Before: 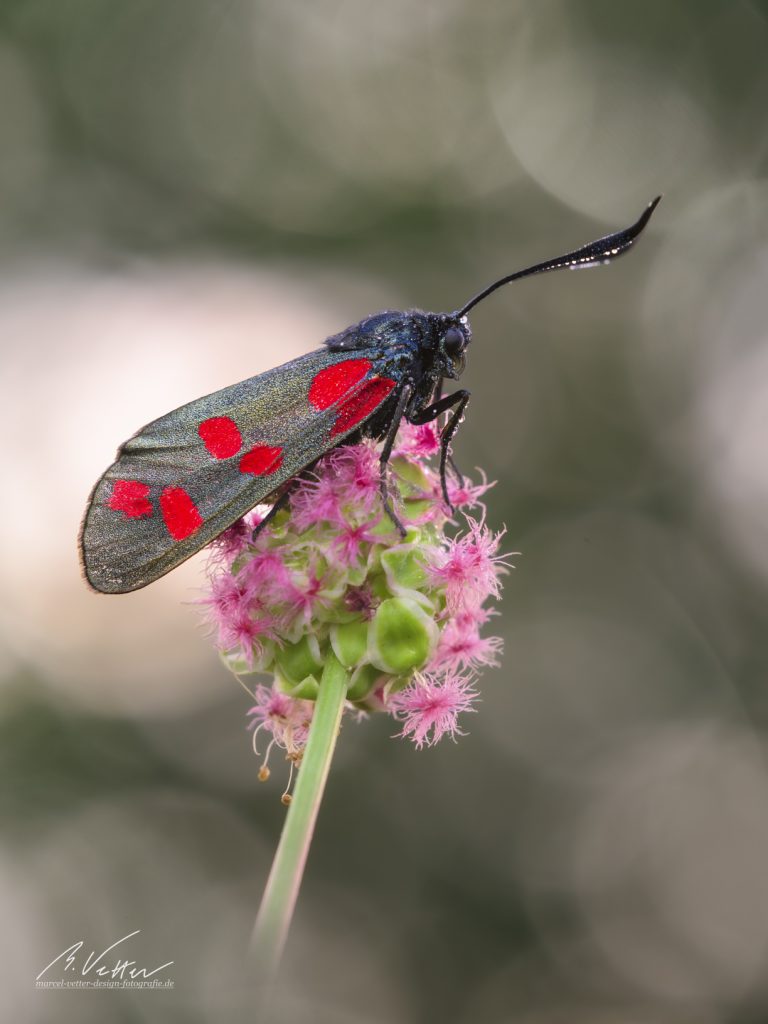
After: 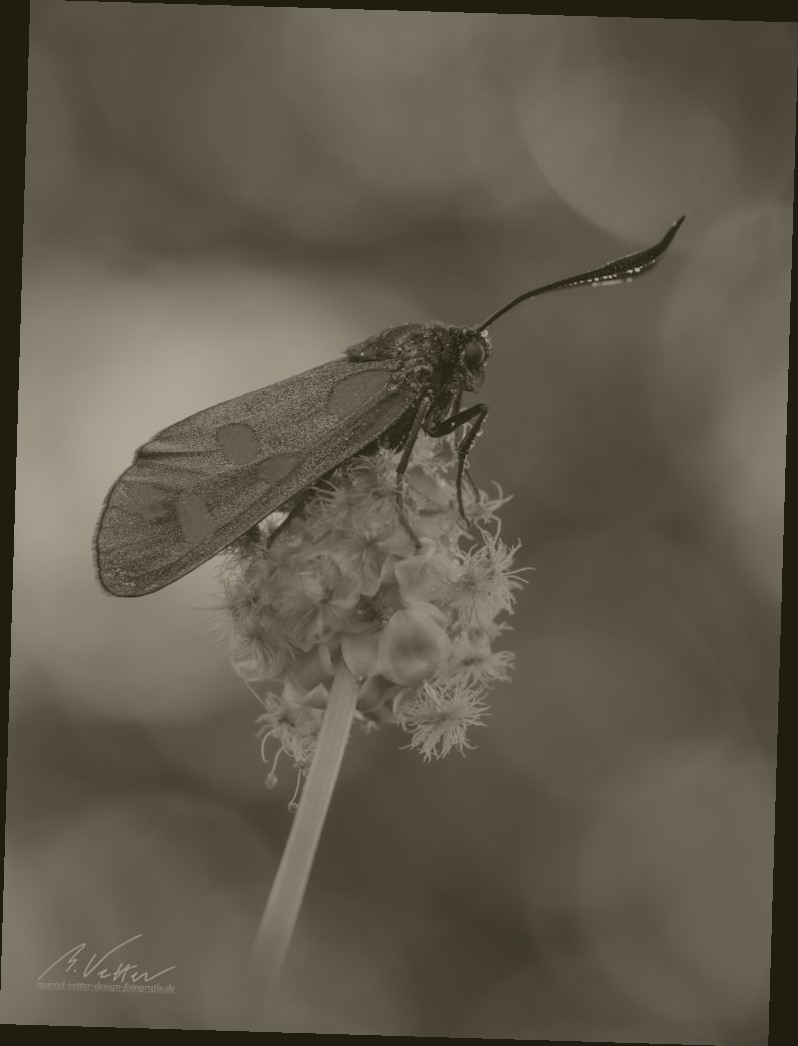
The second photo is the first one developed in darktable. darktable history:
shadows and highlights: shadows 30
colorize: hue 41.44°, saturation 22%, source mix 60%, lightness 10.61%
local contrast: mode bilateral grid, contrast 10, coarseness 25, detail 110%, midtone range 0.2
rotate and perspective: rotation 1.72°, automatic cropping off
